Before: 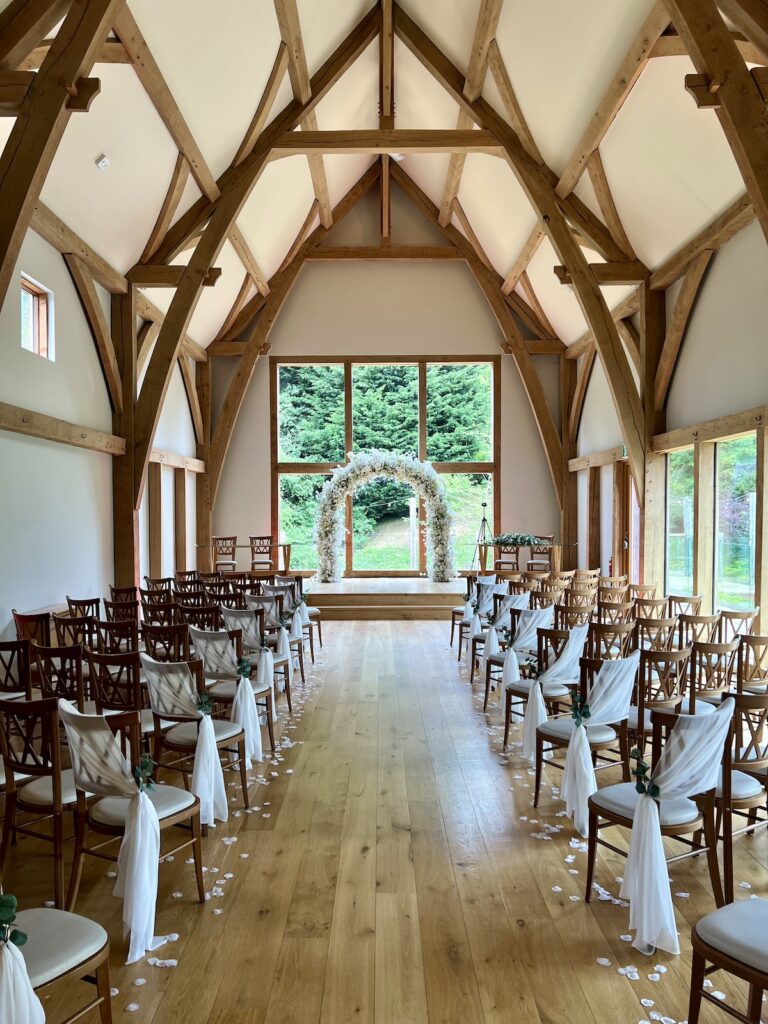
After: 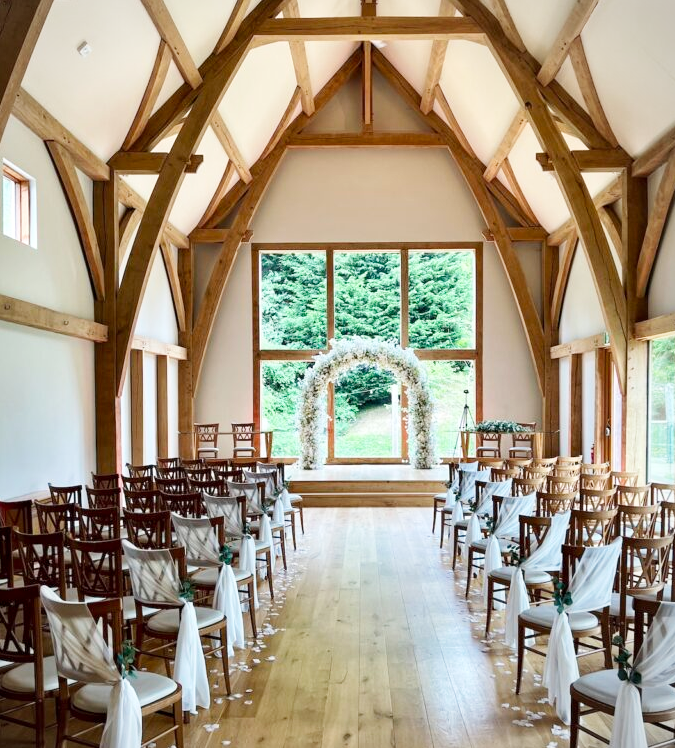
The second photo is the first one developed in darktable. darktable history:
crop and rotate: left 2.463%, top 11.036%, right 9.541%, bottom 15.869%
base curve: curves: ch0 [(0, 0) (0.204, 0.334) (0.55, 0.733) (1, 1)], preserve colors none
local contrast: highlights 101%, shadows 101%, detail 120%, midtone range 0.2
vignetting: fall-off start 92.61%, brightness -0.281, center (-0.123, -0.007)
